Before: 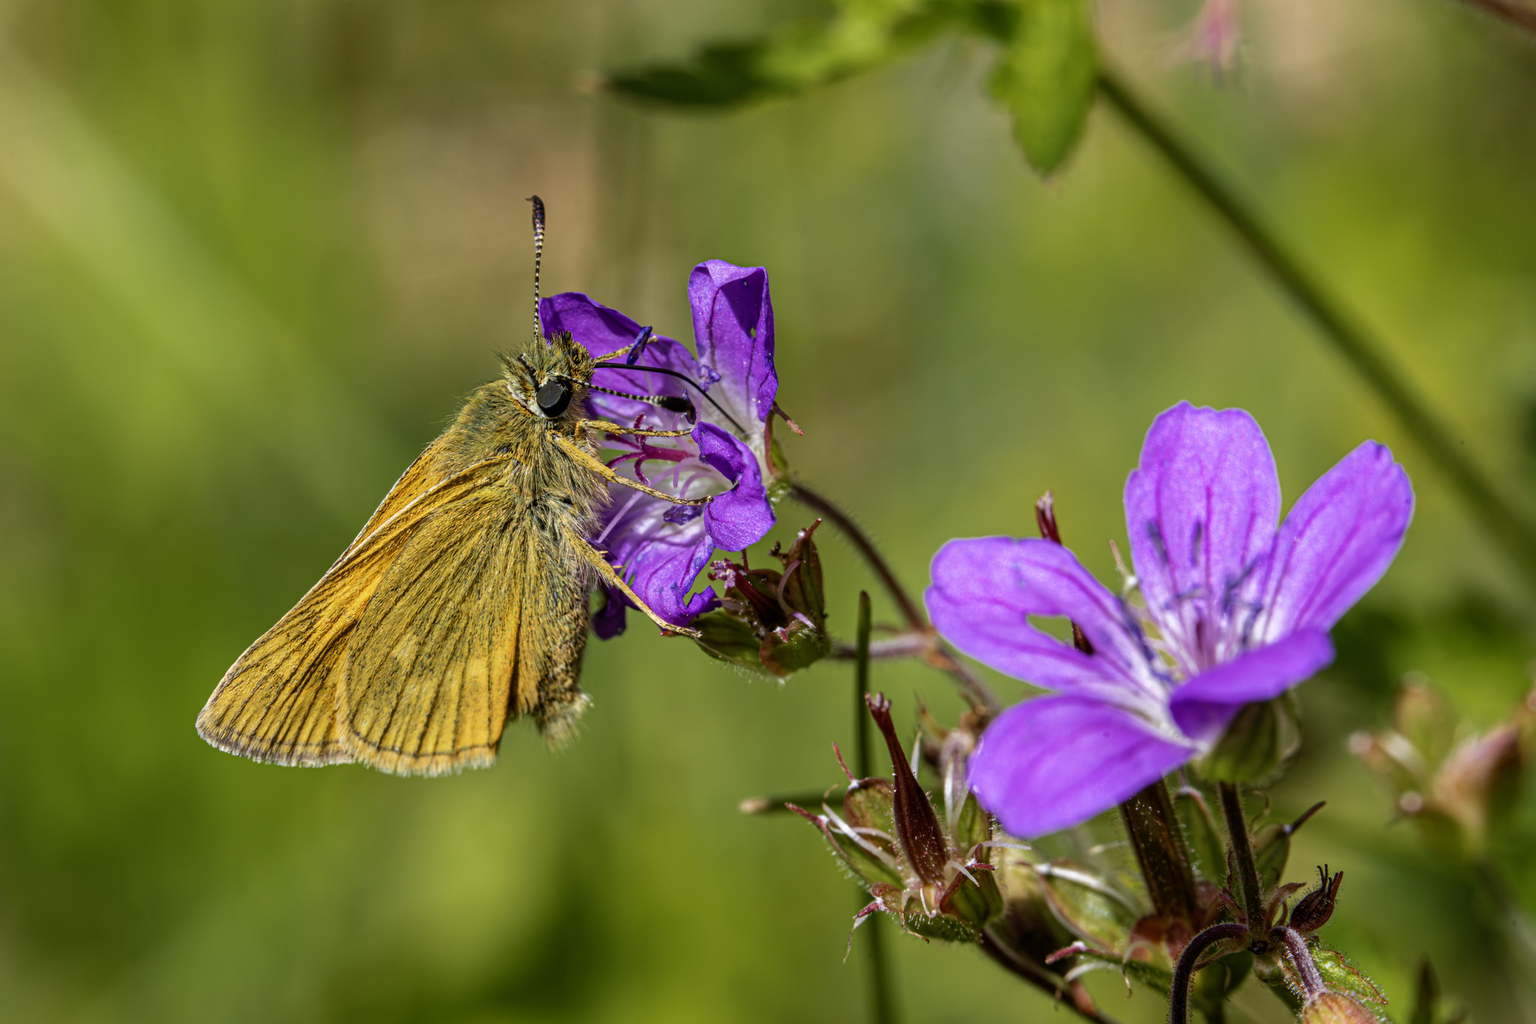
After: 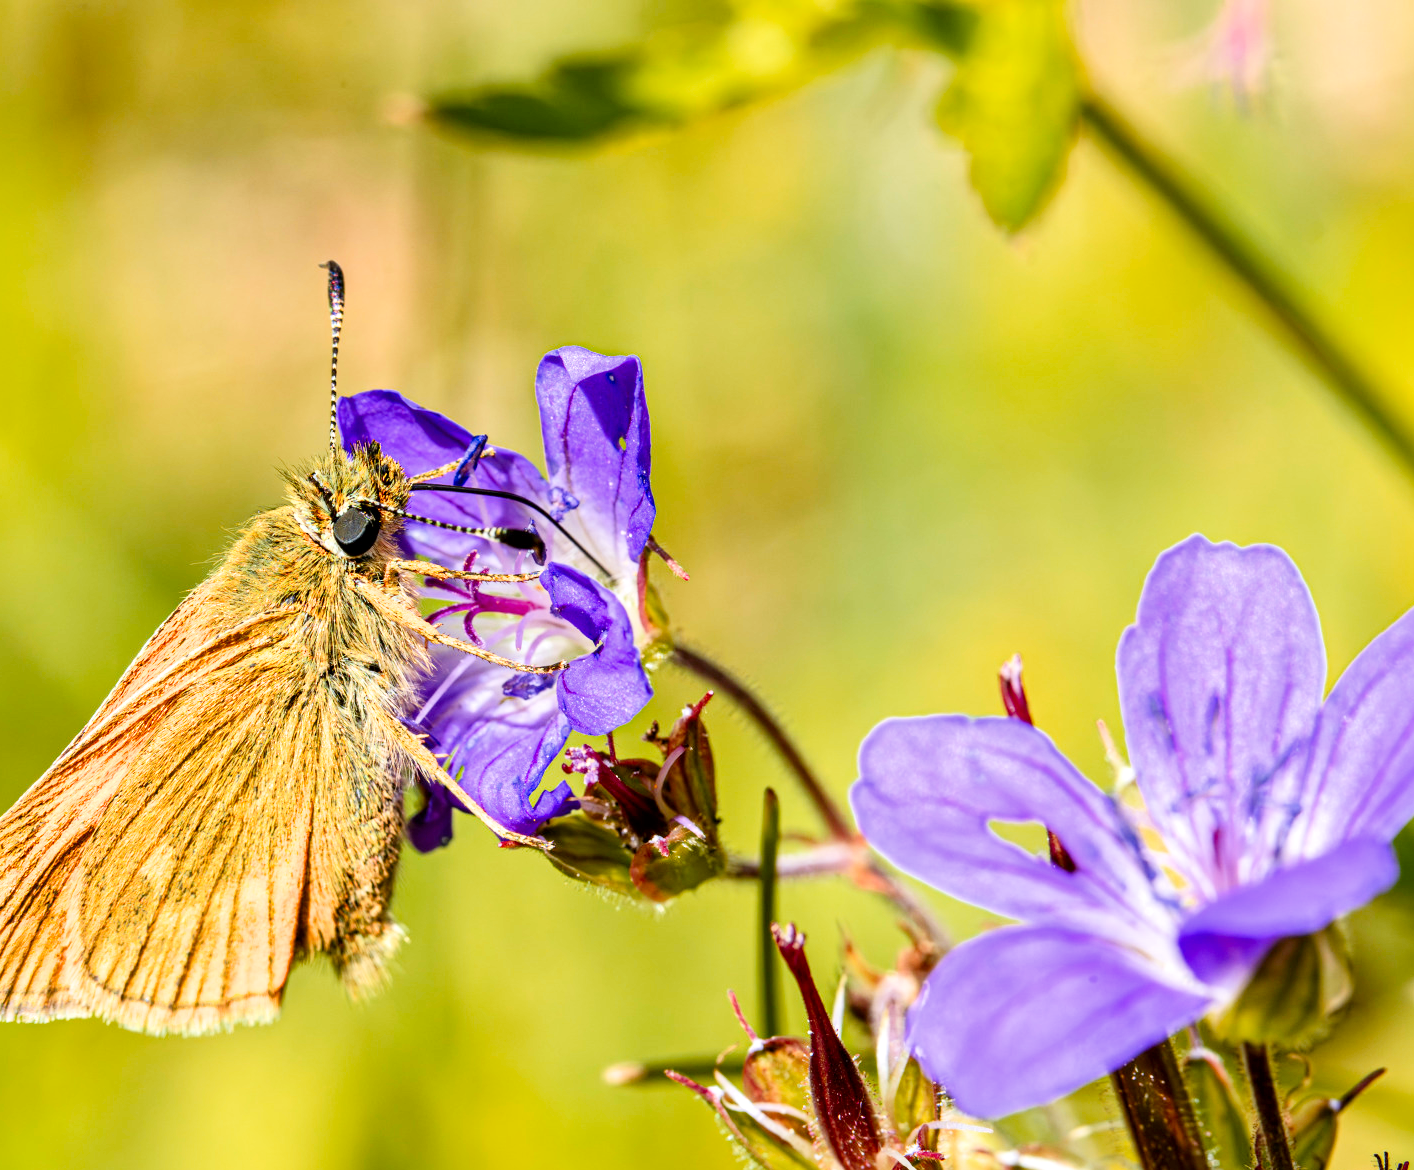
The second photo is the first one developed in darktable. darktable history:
local contrast: mode bilateral grid, contrast 20, coarseness 51, detail 119%, midtone range 0.2
color zones: curves: ch1 [(0.24, 0.629) (0.75, 0.5)]; ch2 [(0.255, 0.454) (0.745, 0.491)]
crop: left 18.666%, right 12.285%, bottom 14.221%
filmic rgb: black relative exposure -7.65 EV, white relative exposure 4.56 EV, hardness 3.61
contrast brightness saturation: contrast 0.067, brightness -0.128, saturation 0.053
exposure: exposure 2.265 EV, compensate highlight preservation false
